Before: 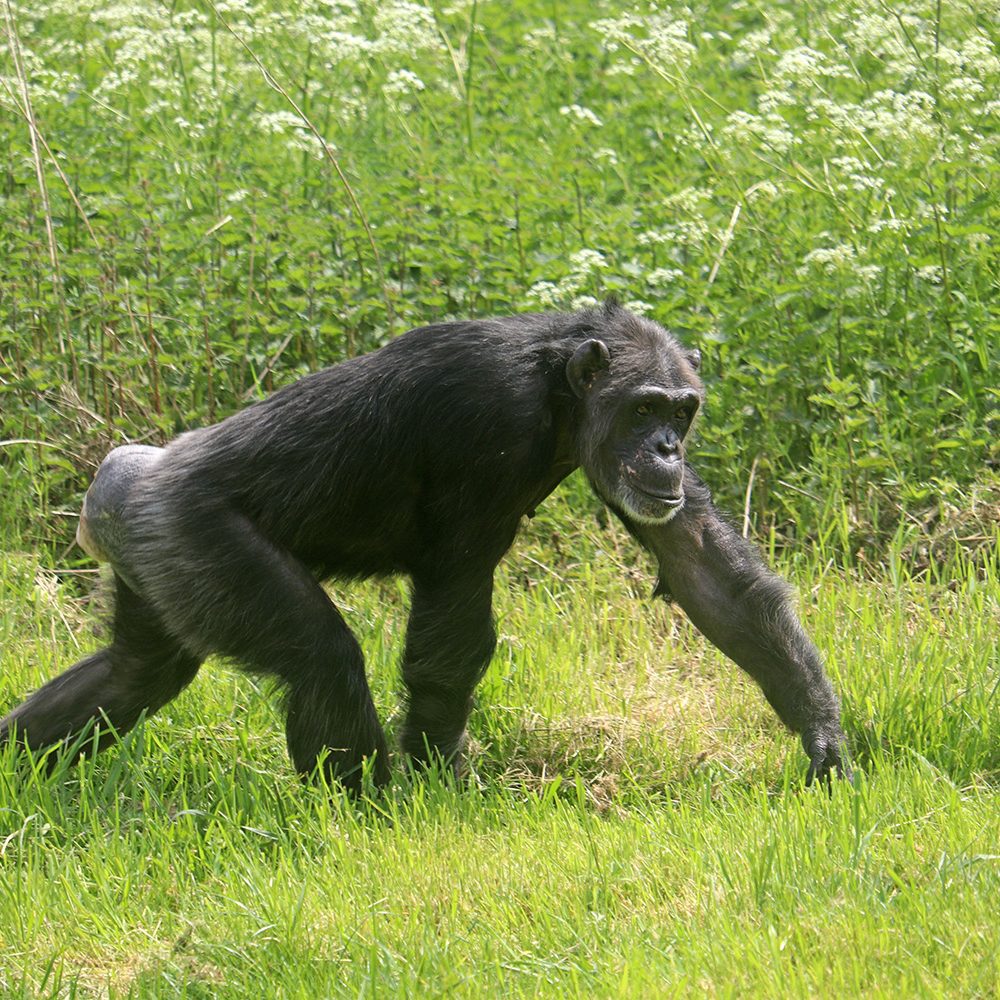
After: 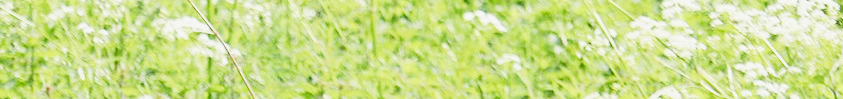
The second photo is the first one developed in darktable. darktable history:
tone equalizer: -8 EV -0.75 EV, -7 EV -0.7 EV, -6 EV -0.6 EV, -5 EV -0.4 EV, -3 EV 0.4 EV, -2 EV 0.6 EV, -1 EV 0.7 EV, +0 EV 0.75 EV, edges refinement/feathering 500, mask exposure compensation -1.57 EV, preserve details no
crop and rotate: left 9.644%, top 9.491%, right 6.021%, bottom 80.509%
sigmoid: contrast 1.8, skew -0.2, preserve hue 0%, red attenuation 0.1, red rotation 0.035, green attenuation 0.1, green rotation -0.017, blue attenuation 0.15, blue rotation -0.052, base primaries Rec2020
exposure: black level correction 0.001, exposure 0.5 EV, compensate exposure bias true, compensate highlight preservation false
